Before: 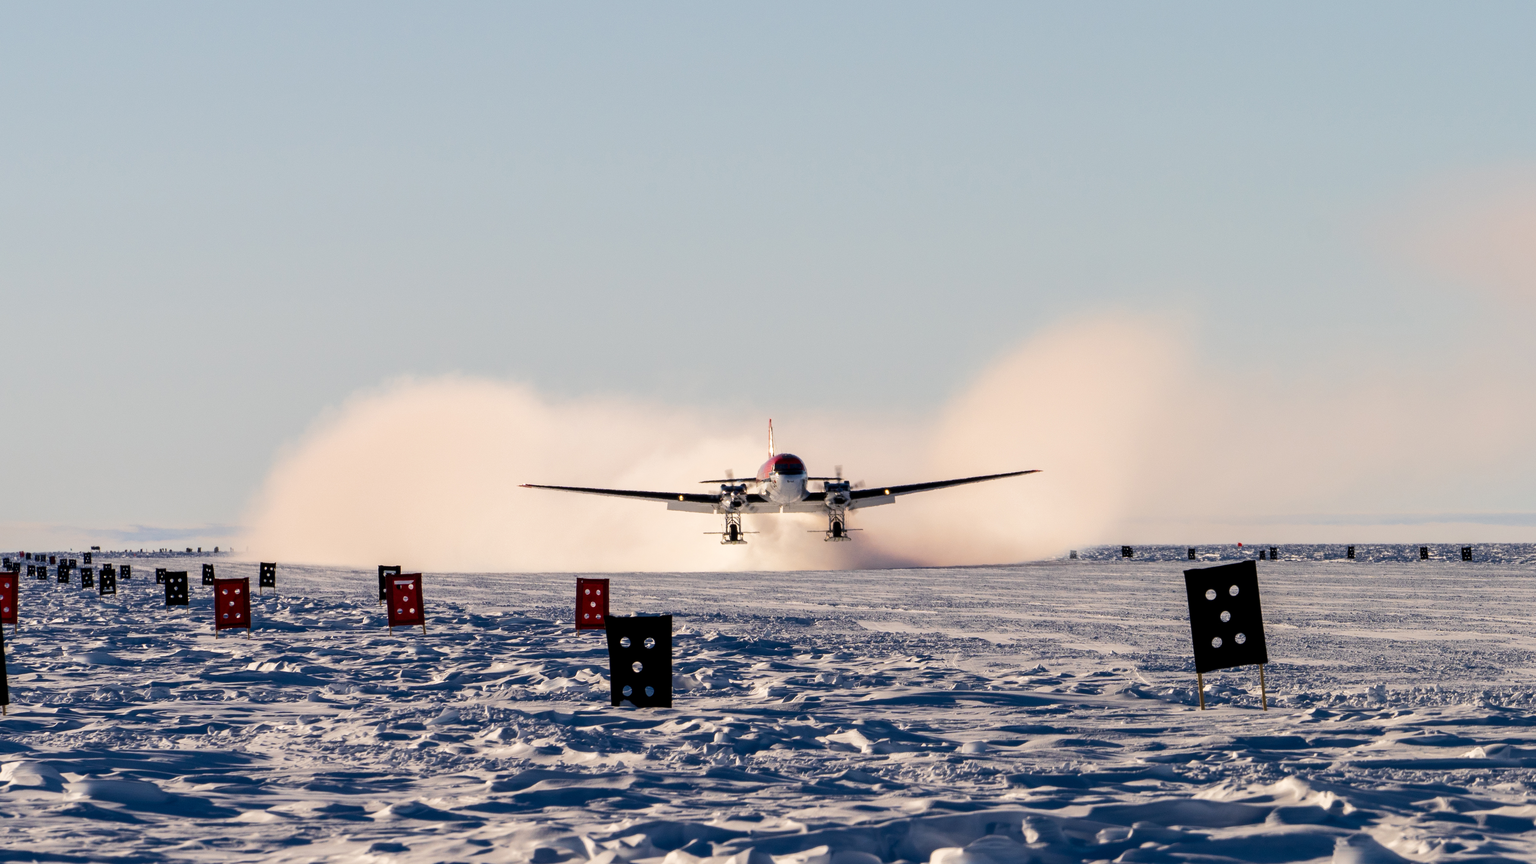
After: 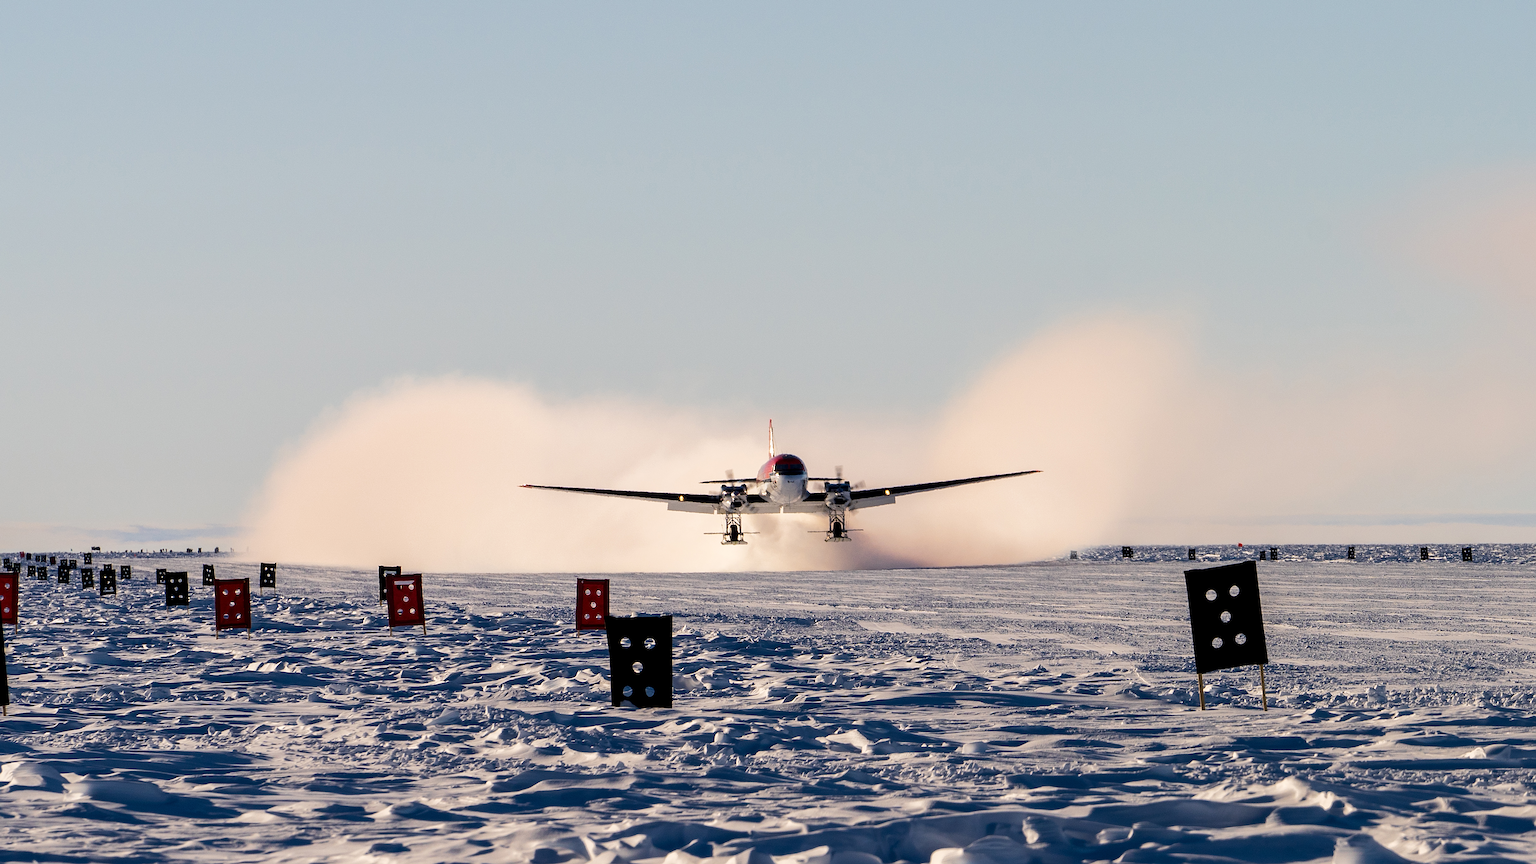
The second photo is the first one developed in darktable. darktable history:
sharpen: amount 0.592
